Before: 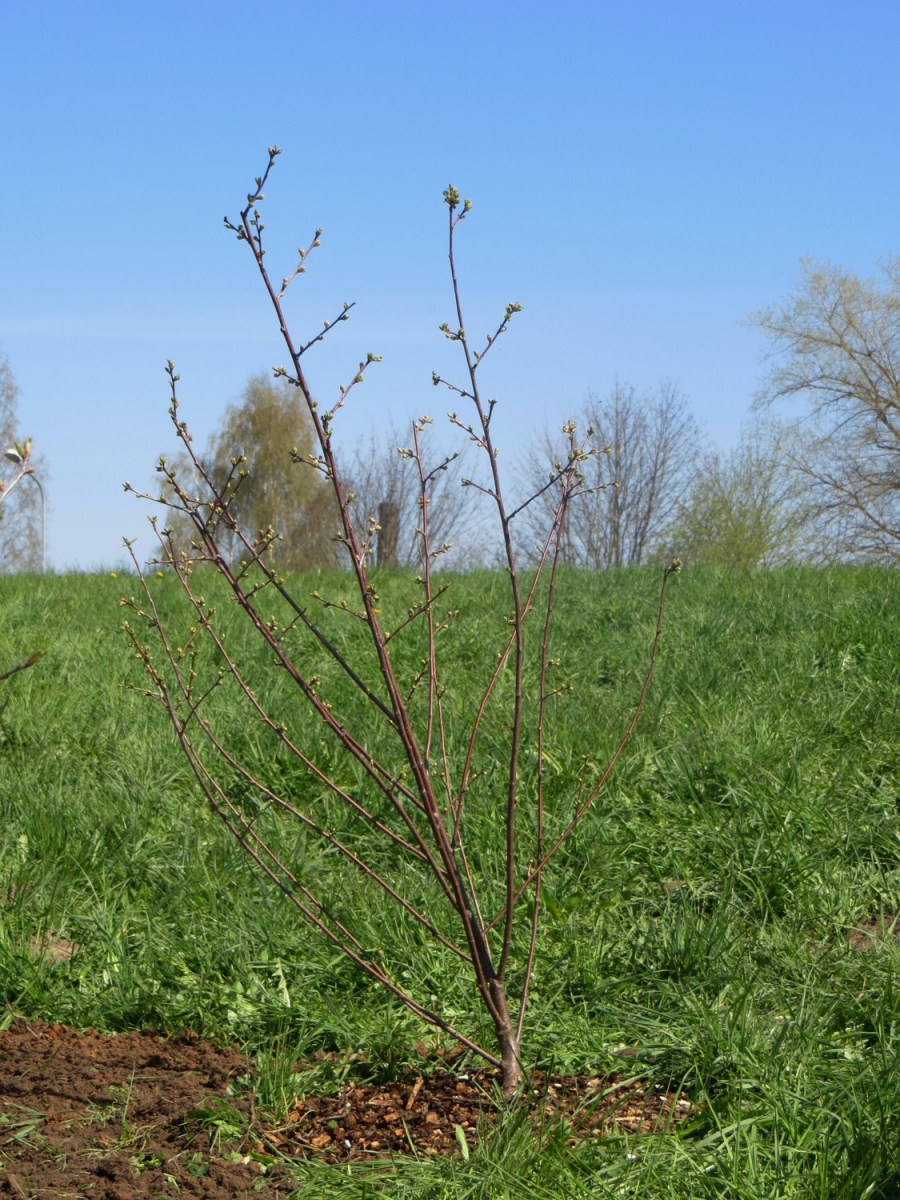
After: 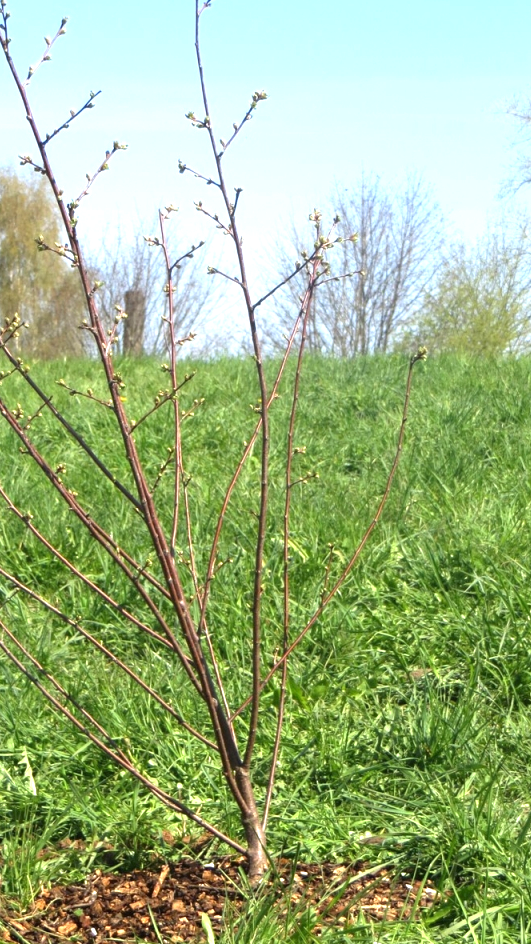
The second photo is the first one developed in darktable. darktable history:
crop and rotate: left 28.256%, top 17.734%, right 12.656%, bottom 3.573%
tone equalizer: on, module defaults
exposure: black level correction 0, exposure 1.2 EV, compensate exposure bias true, compensate highlight preservation false
